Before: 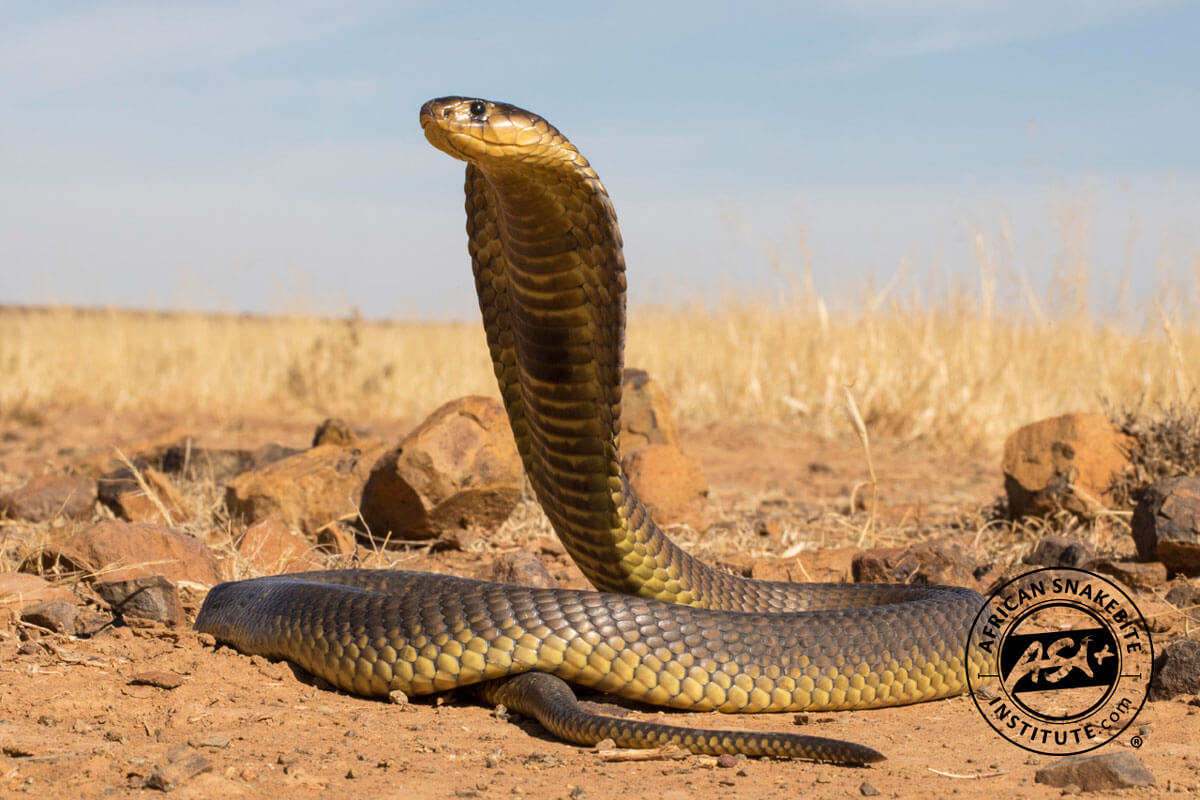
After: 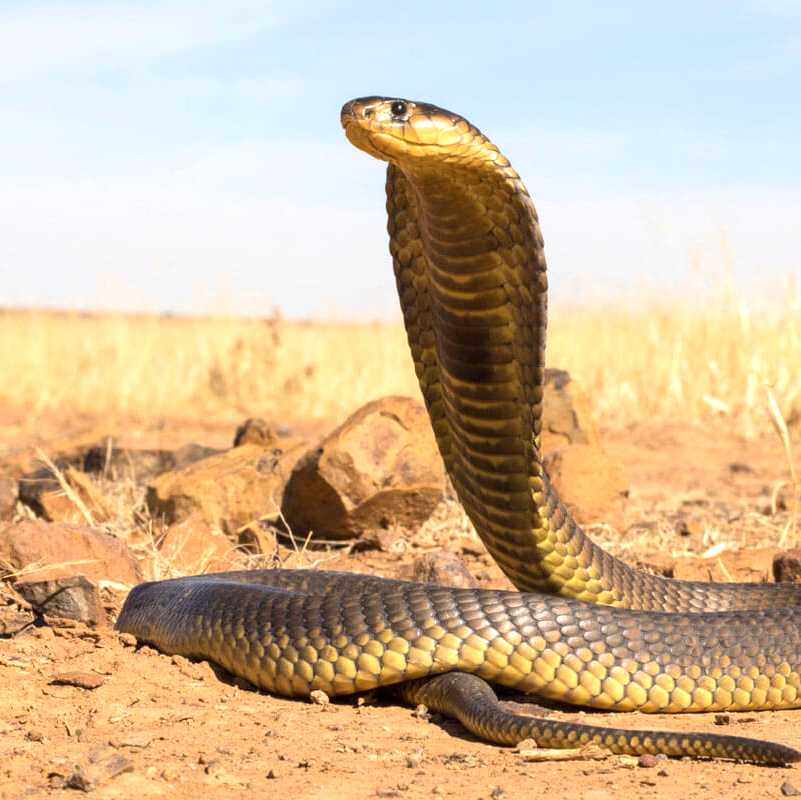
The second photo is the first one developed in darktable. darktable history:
exposure: exposure 0.64 EV, compensate highlight preservation false
crop and rotate: left 6.638%, right 26.572%
